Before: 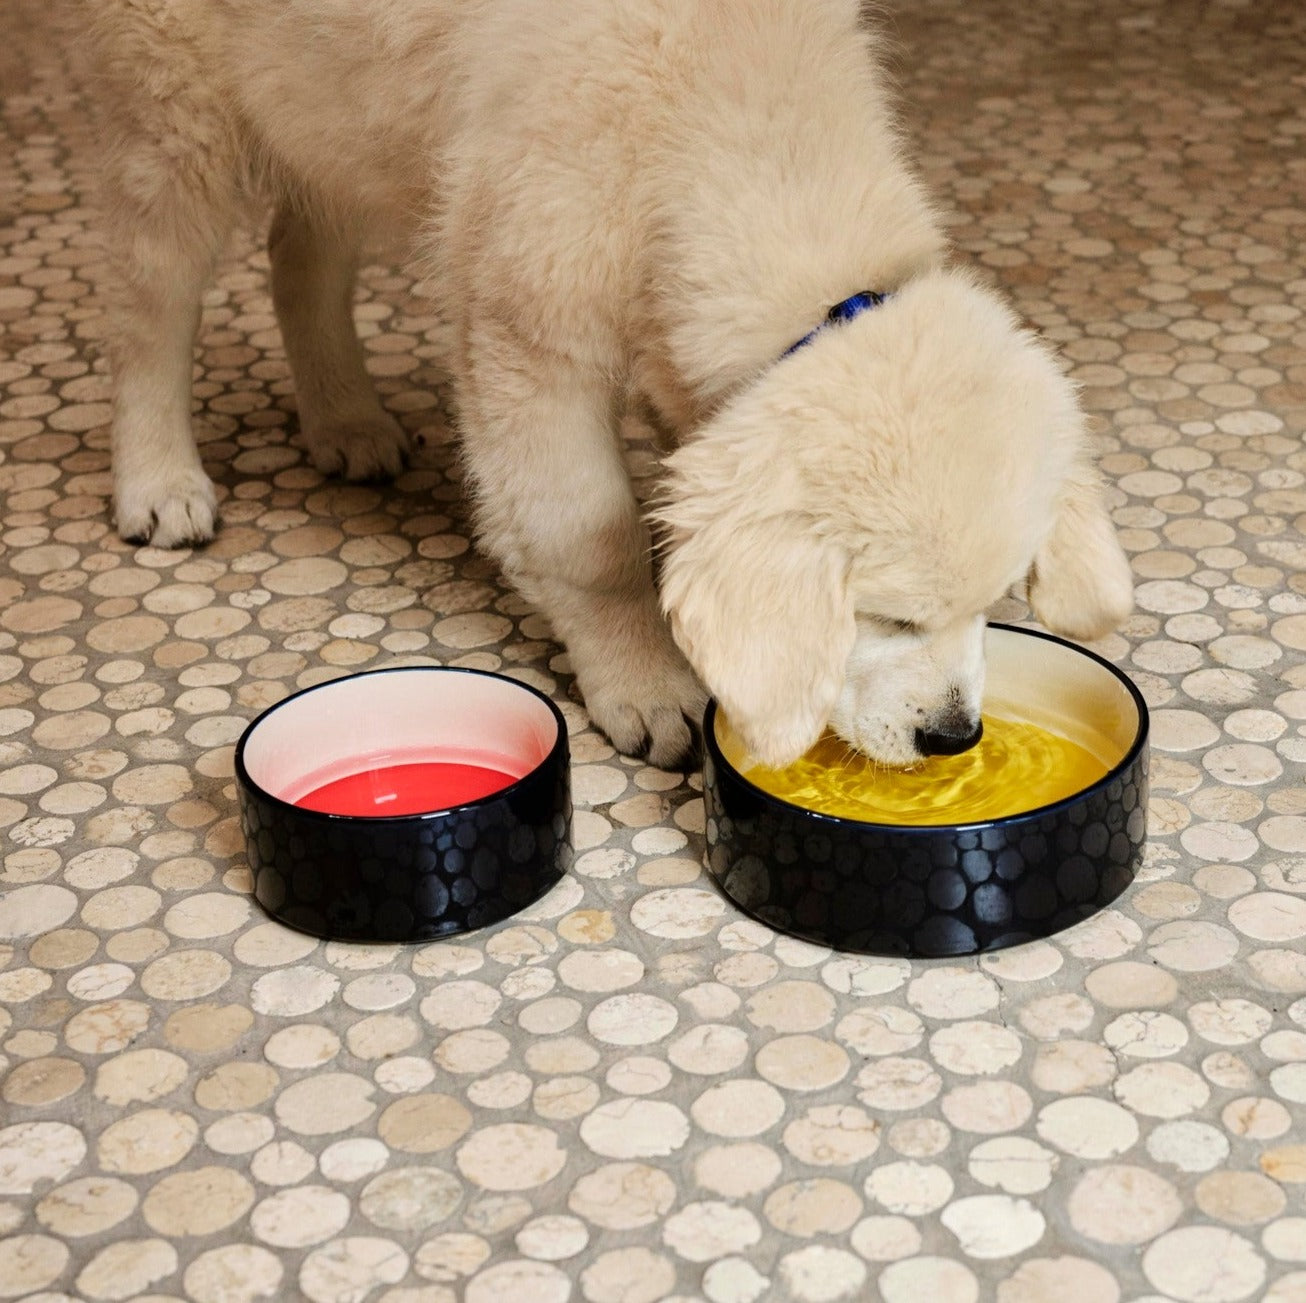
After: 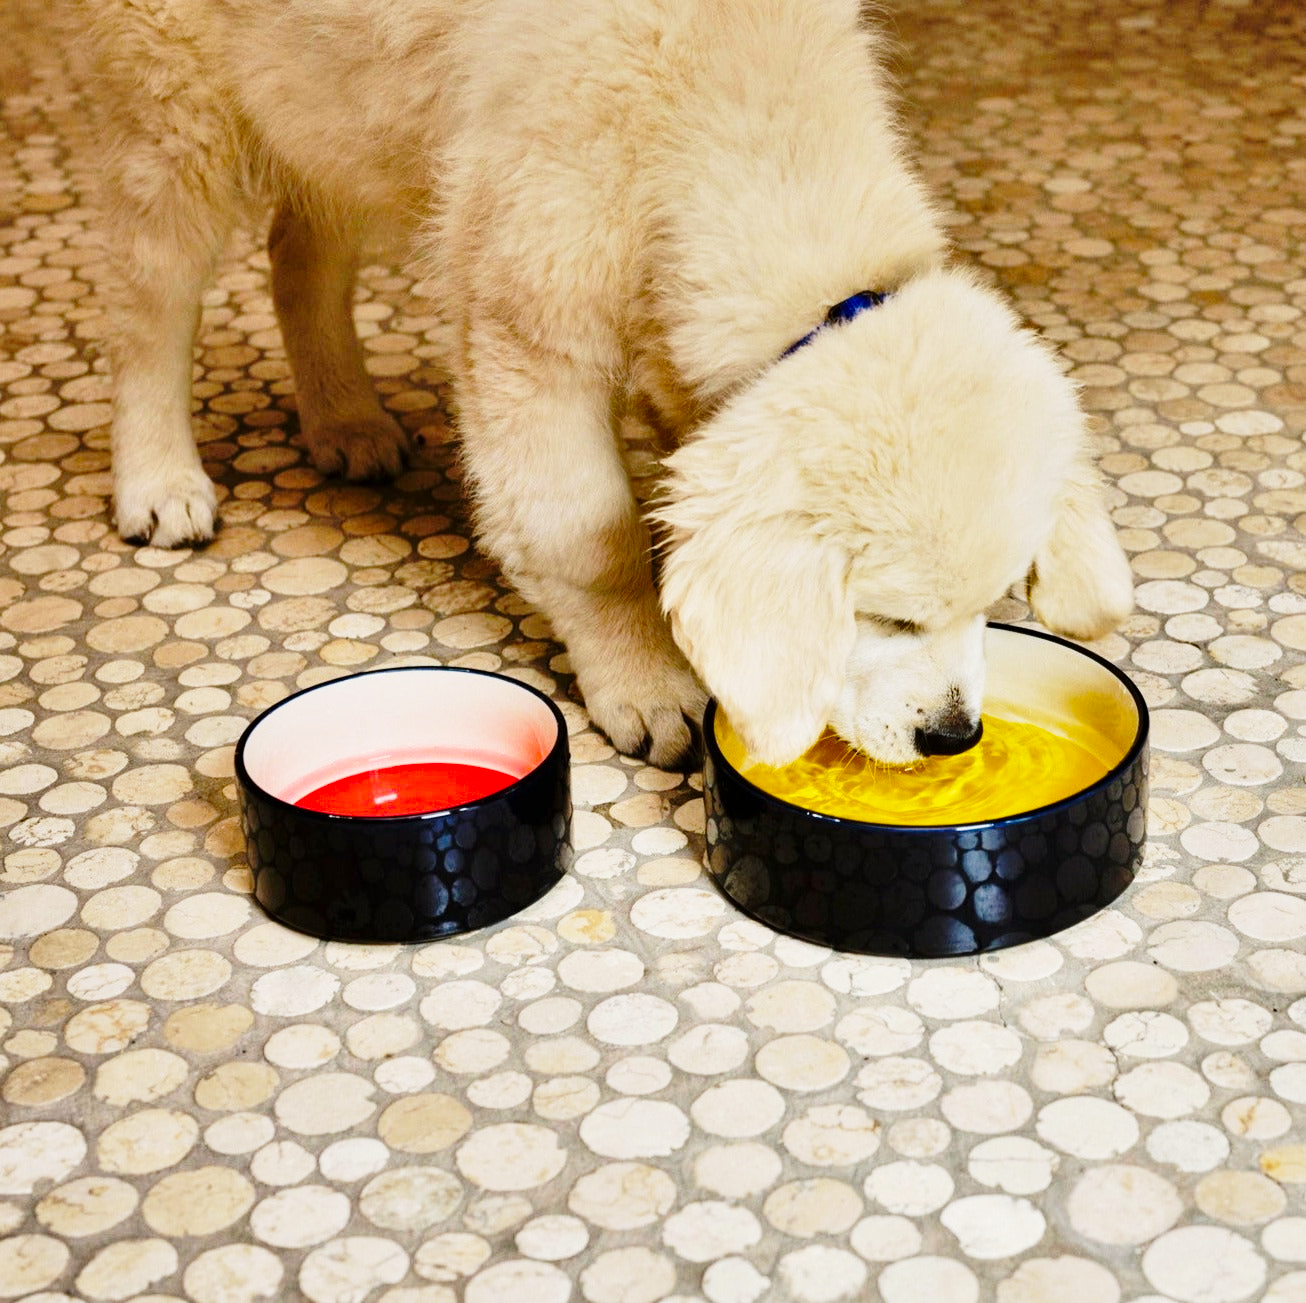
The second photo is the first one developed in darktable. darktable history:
base curve: curves: ch0 [(0, 0) (0.028, 0.03) (0.121, 0.232) (0.46, 0.748) (0.859, 0.968) (1, 1)], preserve colors none
color balance rgb: perceptual saturation grading › global saturation 25.042%
shadows and highlights: shadows 43.85, white point adjustment -1.45, soften with gaussian
